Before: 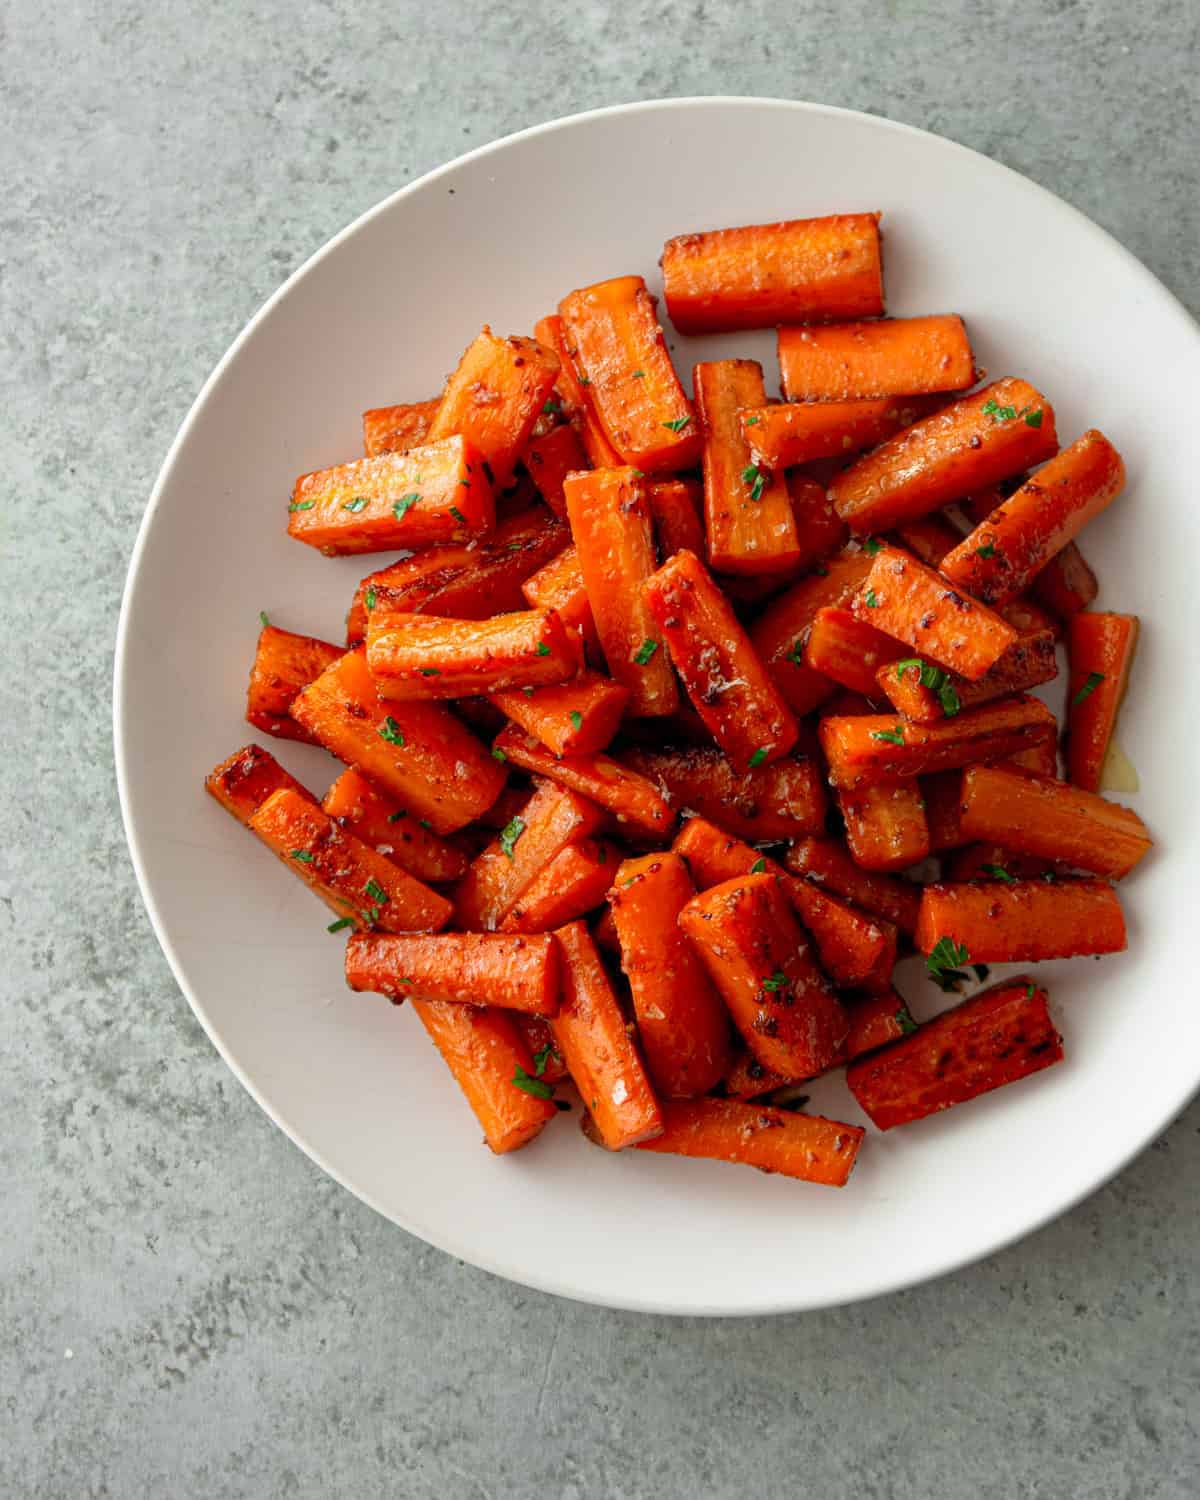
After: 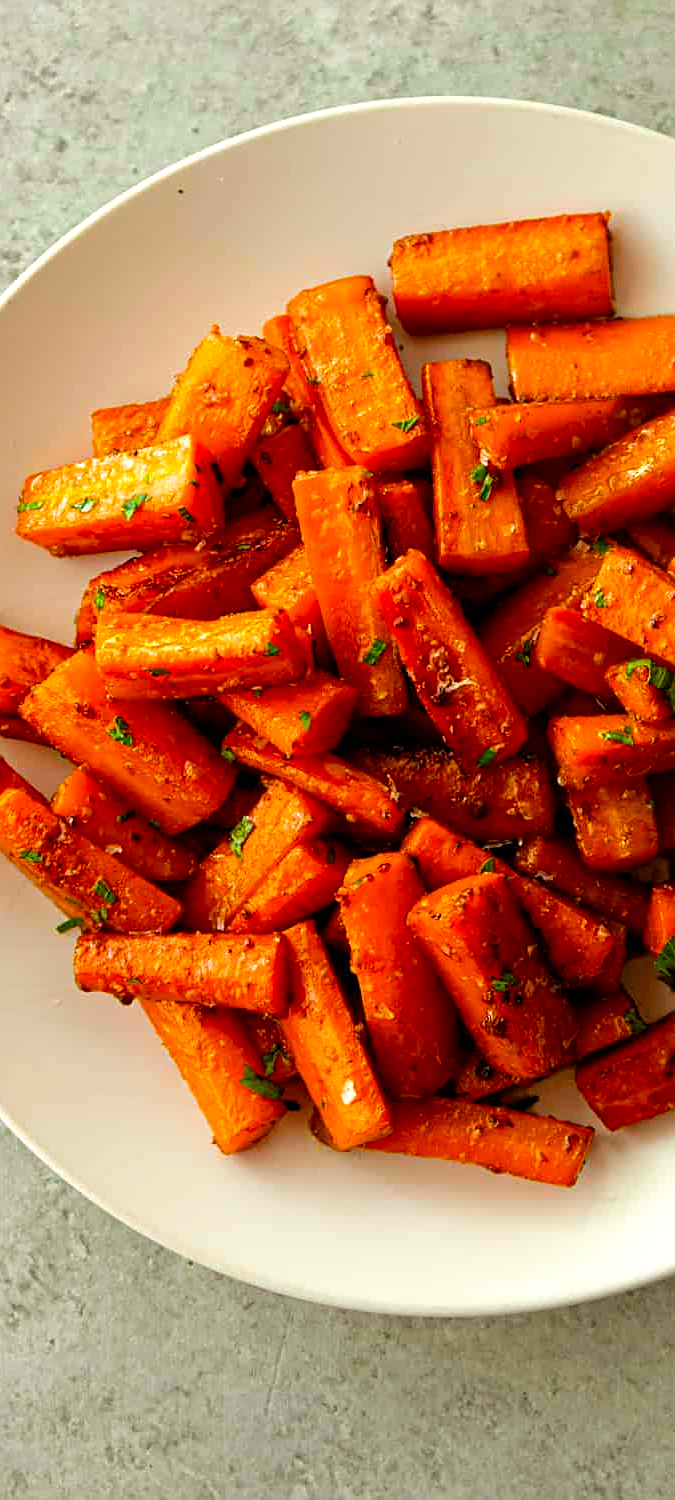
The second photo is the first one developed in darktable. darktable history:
color balance rgb: power › chroma 2.513%, power › hue 69.16°, perceptual saturation grading › global saturation 19.752%, perceptual brilliance grading › mid-tones 10.206%, perceptual brilliance grading › shadows 15.055%, global vibrance 35.223%, contrast 10.535%
crop and rotate: left 22.603%, right 21.094%
sharpen: on, module defaults
contrast equalizer: octaves 7, y [[0.5 ×6], [0.5 ×6], [0.5, 0.5, 0.501, 0.545, 0.707, 0.863], [0 ×6], [0 ×6]], mix 0.3
